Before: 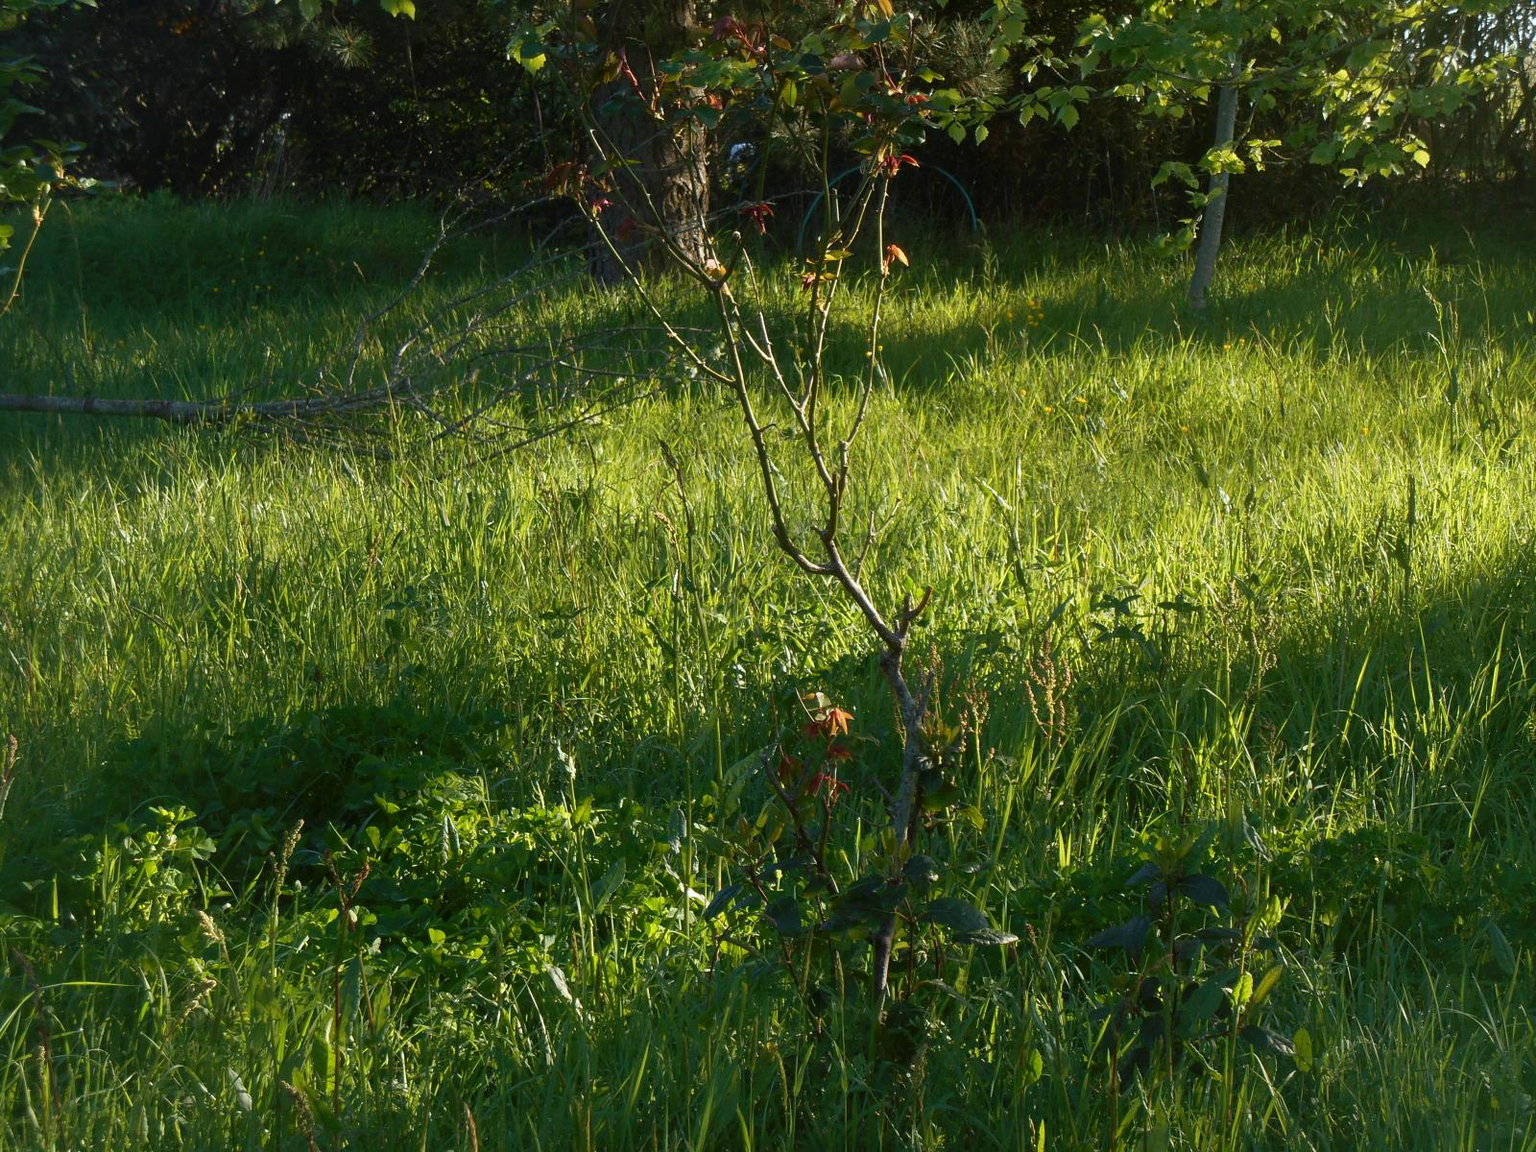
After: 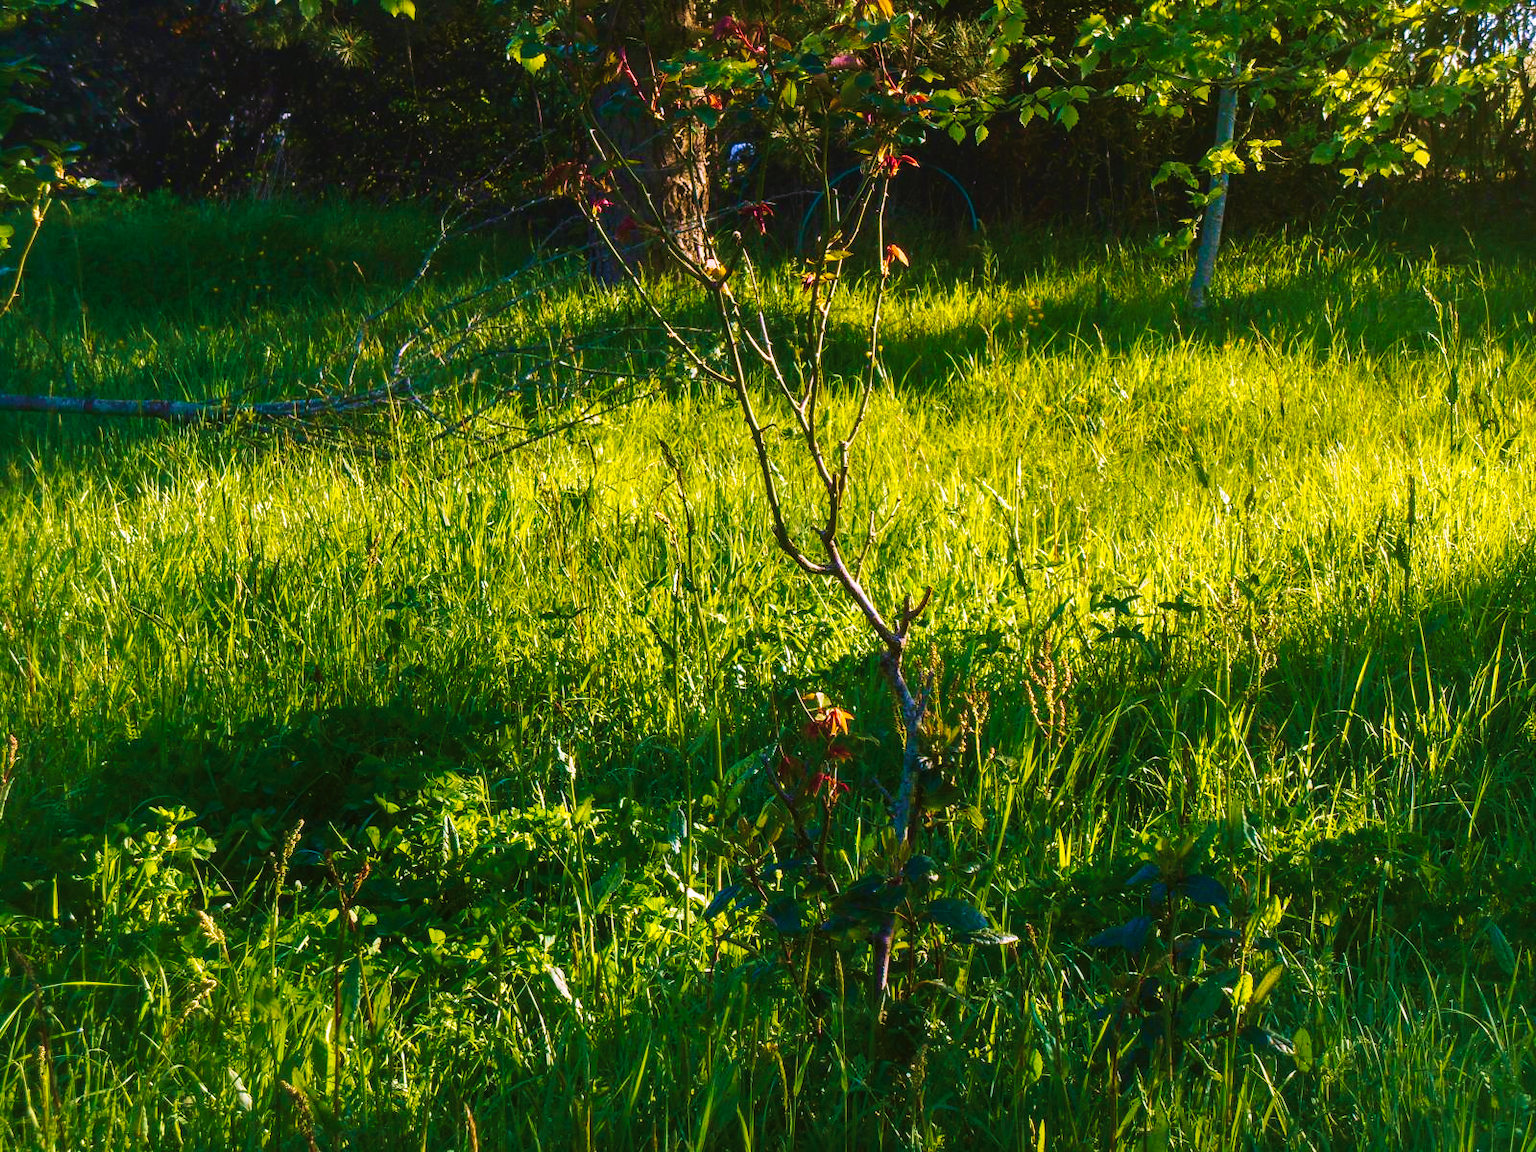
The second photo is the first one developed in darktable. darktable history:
white balance: red 1.066, blue 1.119
velvia: strength 74%
color balance rgb: linear chroma grading › global chroma 15%, perceptual saturation grading › global saturation 30%
tone curve: curves: ch0 [(0, 0) (0.003, 0.046) (0.011, 0.052) (0.025, 0.059) (0.044, 0.069) (0.069, 0.084) (0.1, 0.107) (0.136, 0.133) (0.177, 0.171) (0.224, 0.216) (0.277, 0.293) (0.335, 0.371) (0.399, 0.481) (0.468, 0.577) (0.543, 0.662) (0.623, 0.749) (0.709, 0.831) (0.801, 0.891) (0.898, 0.942) (1, 1)], preserve colors none
local contrast: on, module defaults
